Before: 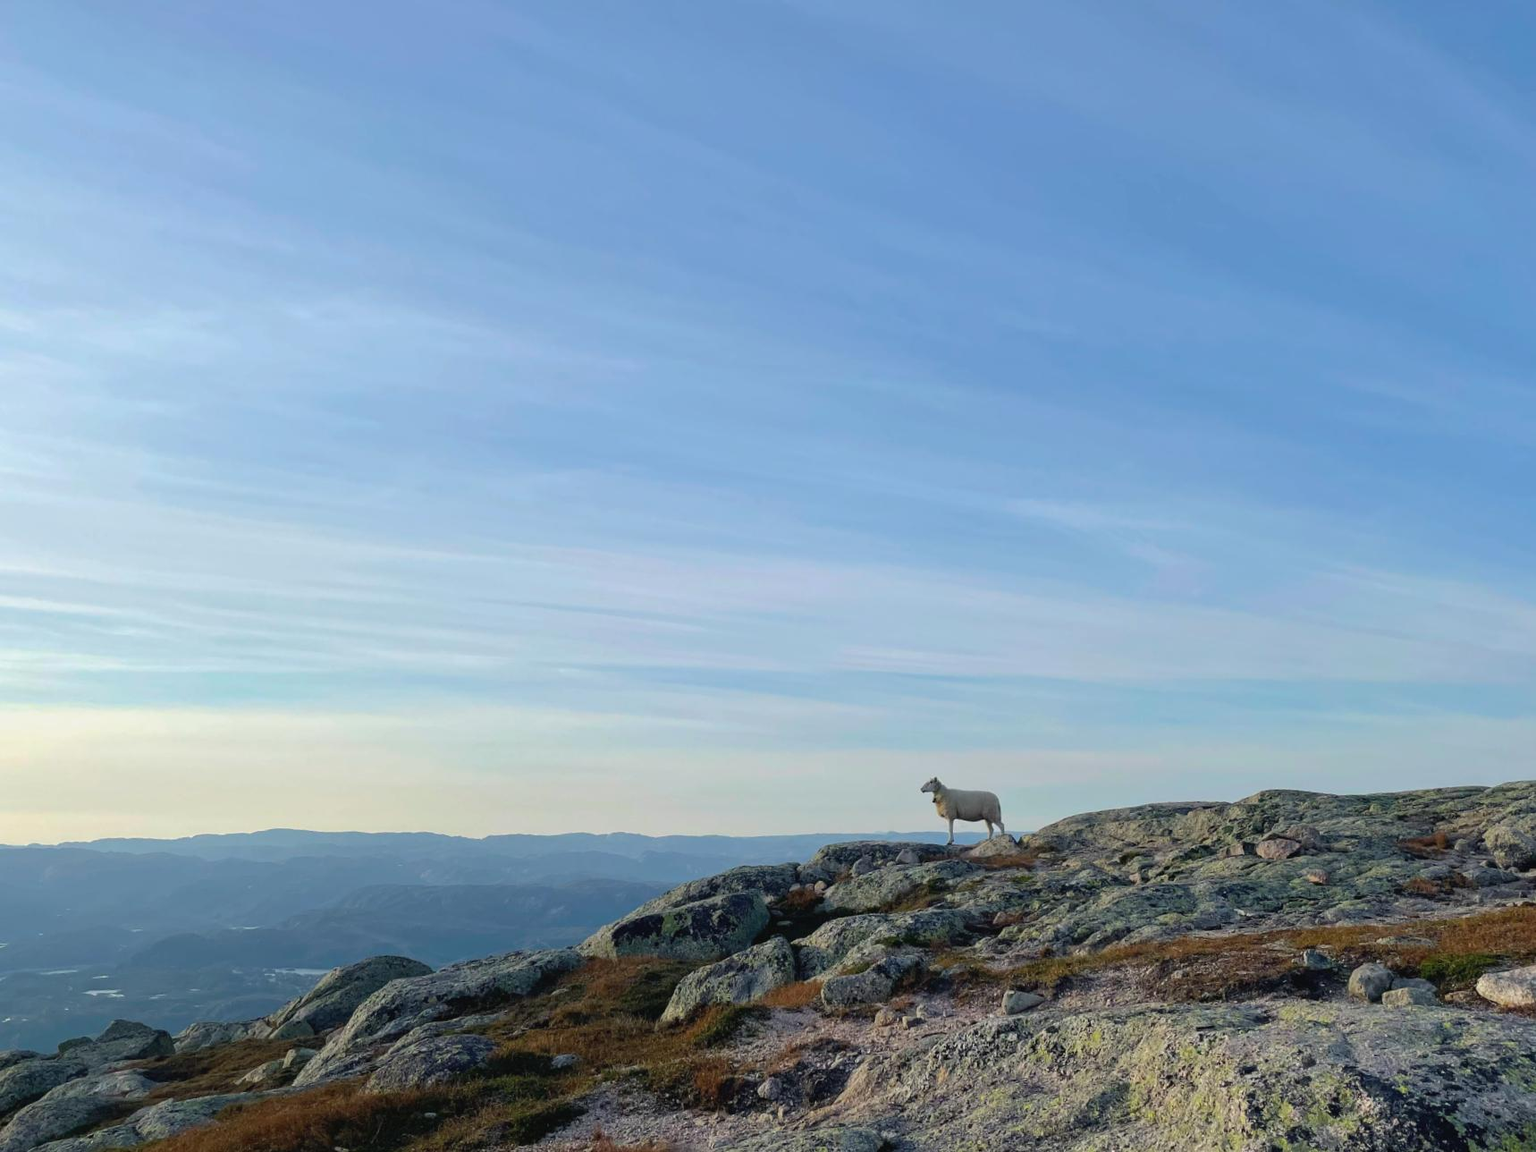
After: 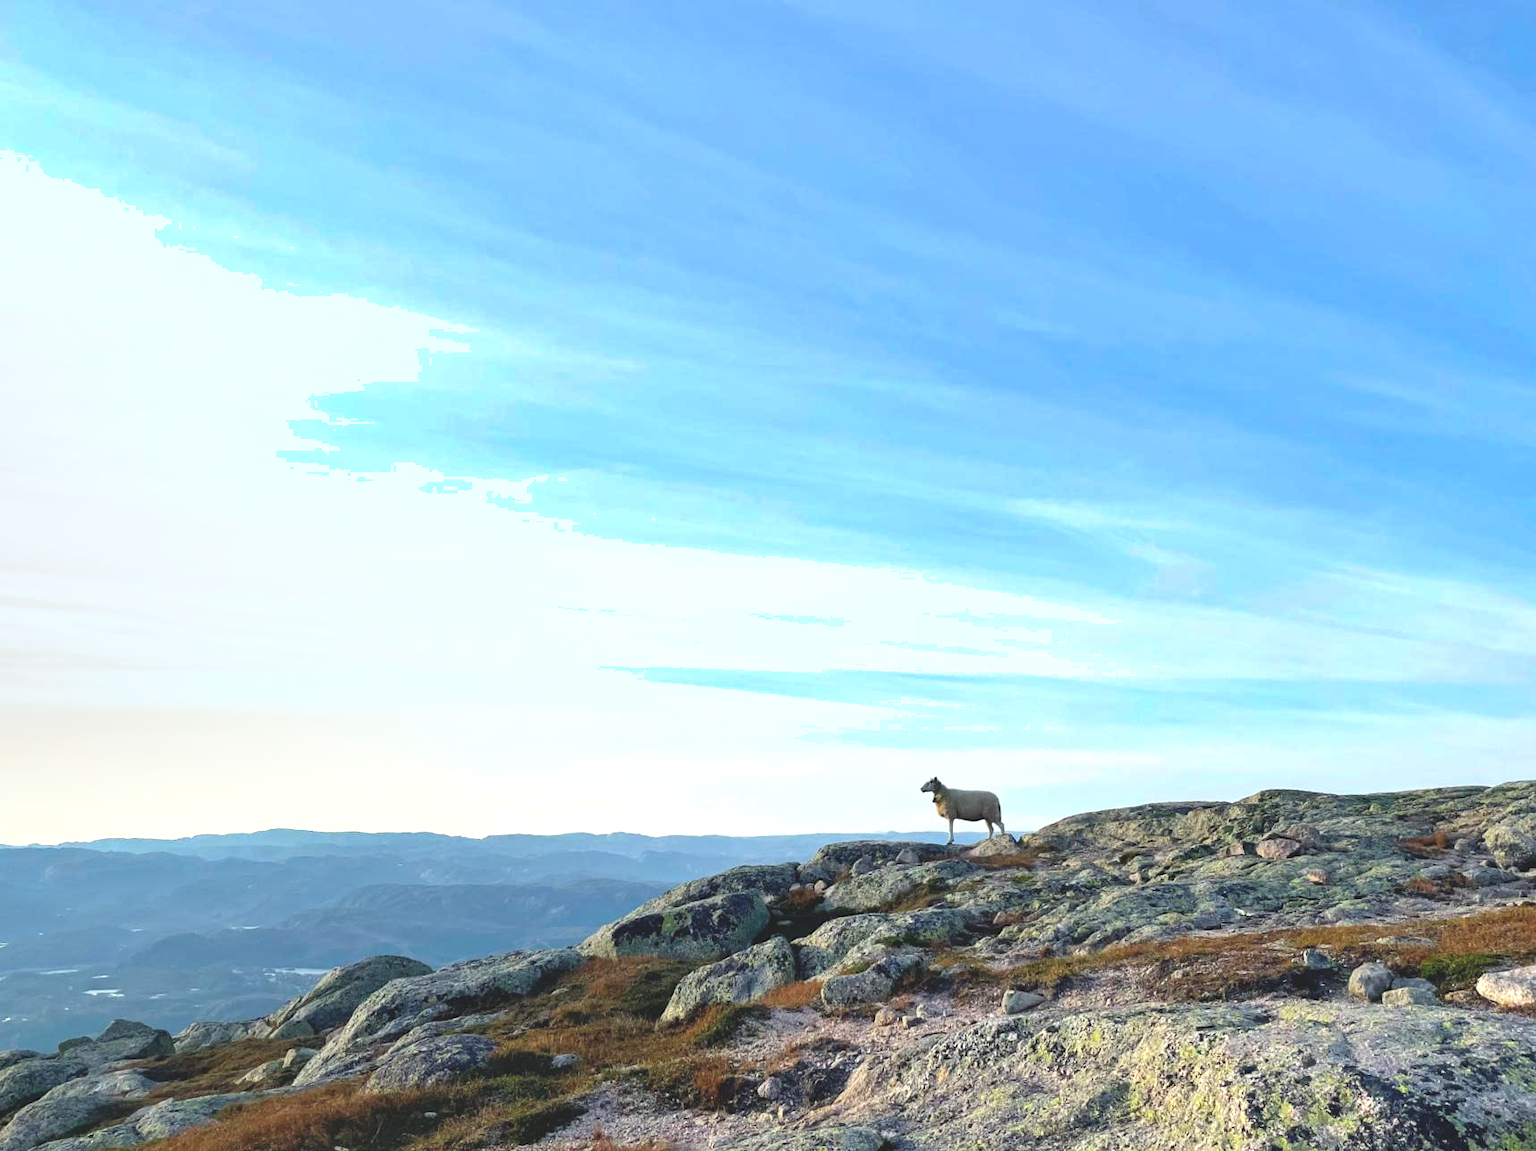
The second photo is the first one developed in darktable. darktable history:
exposure: black level correction -0.005, exposure 1.002 EV, compensate highlight preservation false
shadows and highlights: shadows 60, soften with gaussian
